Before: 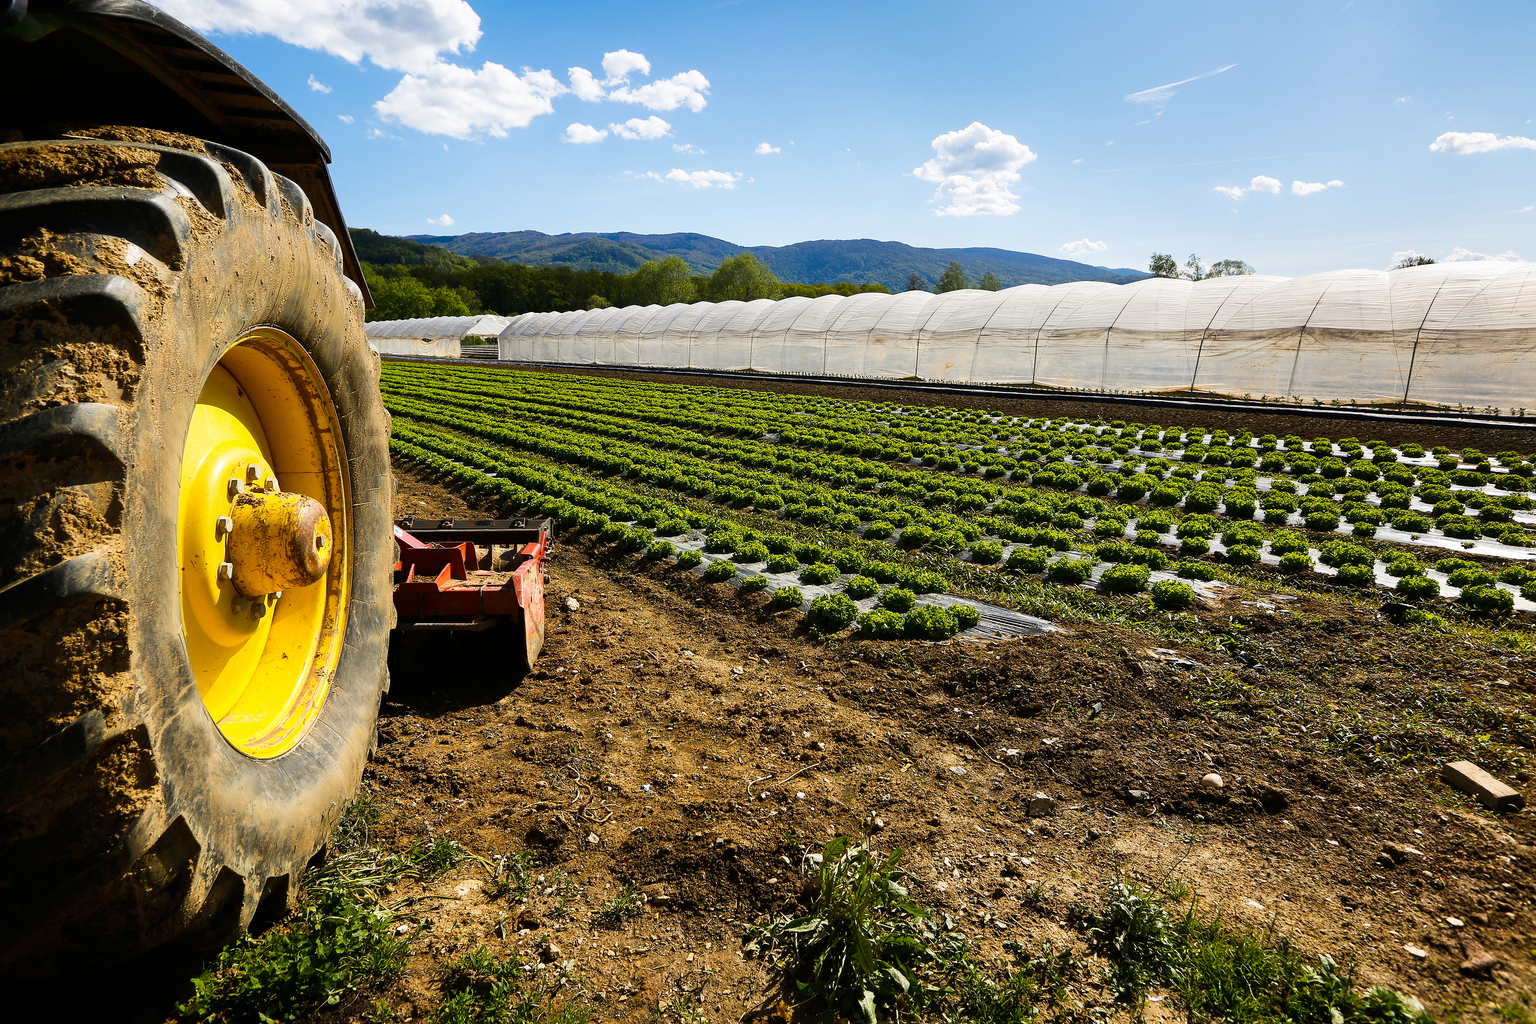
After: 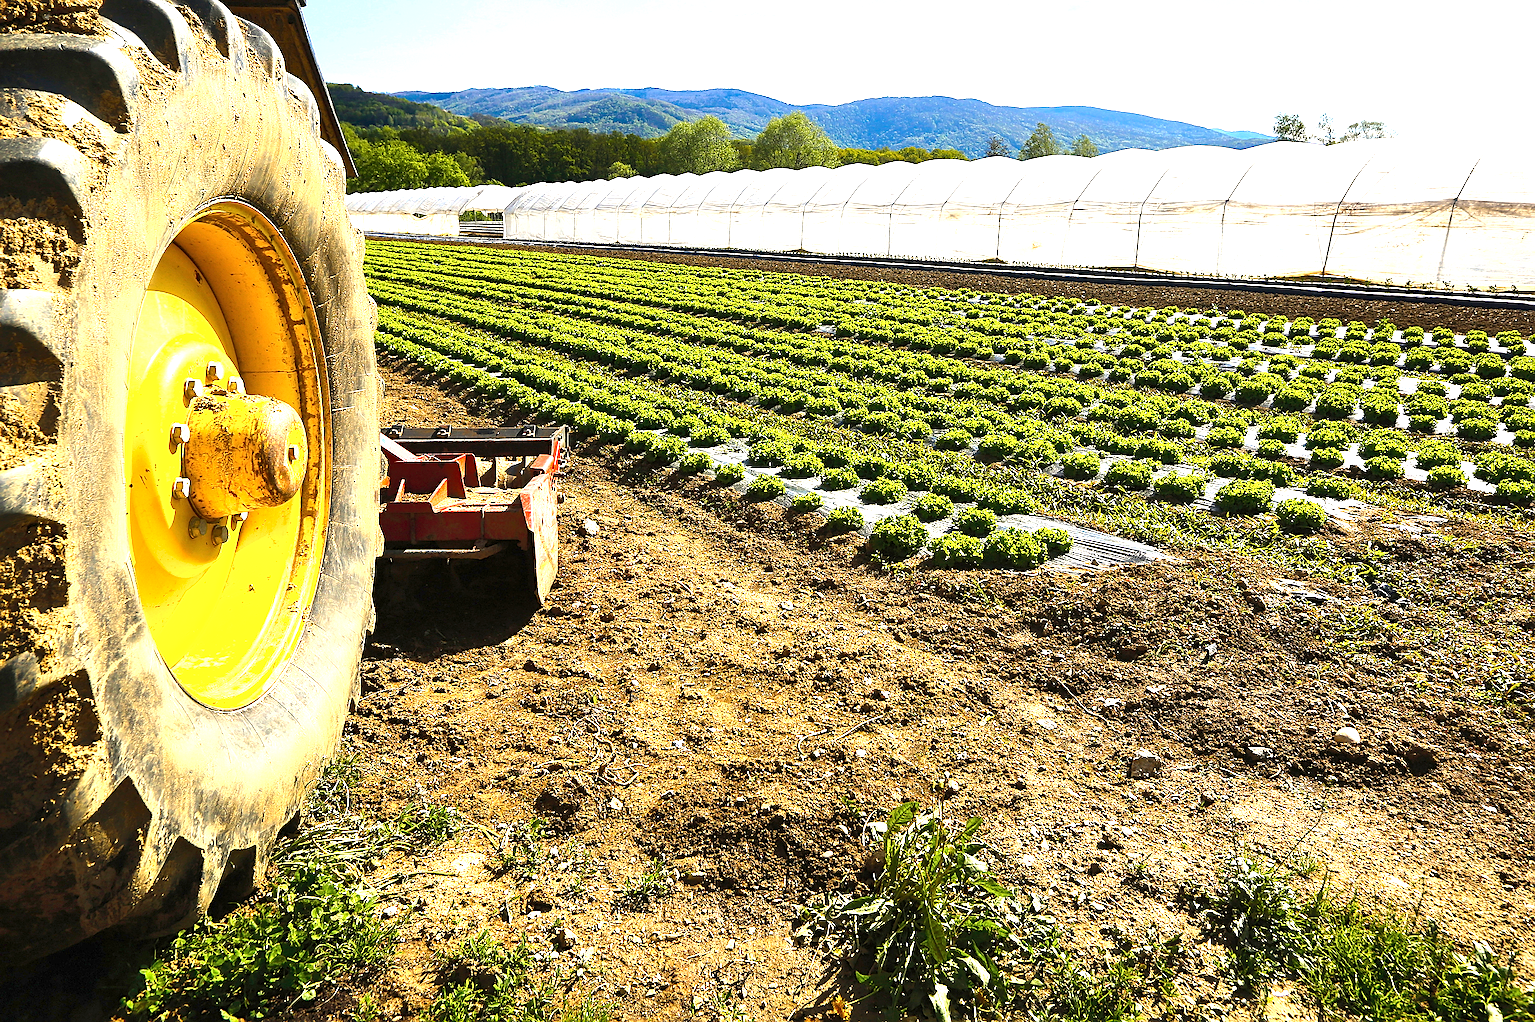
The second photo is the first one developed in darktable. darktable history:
crop and rotate: left 4.722%, top 15.475%, right 10.641%
exposure: exposure 1.511 EV, compensate highlight preservation false
shadows and highlights: shadows 61.82, white point adjustment 0.521, highlights -33.5, compress 83.44%
sharpen: on, module defaults
